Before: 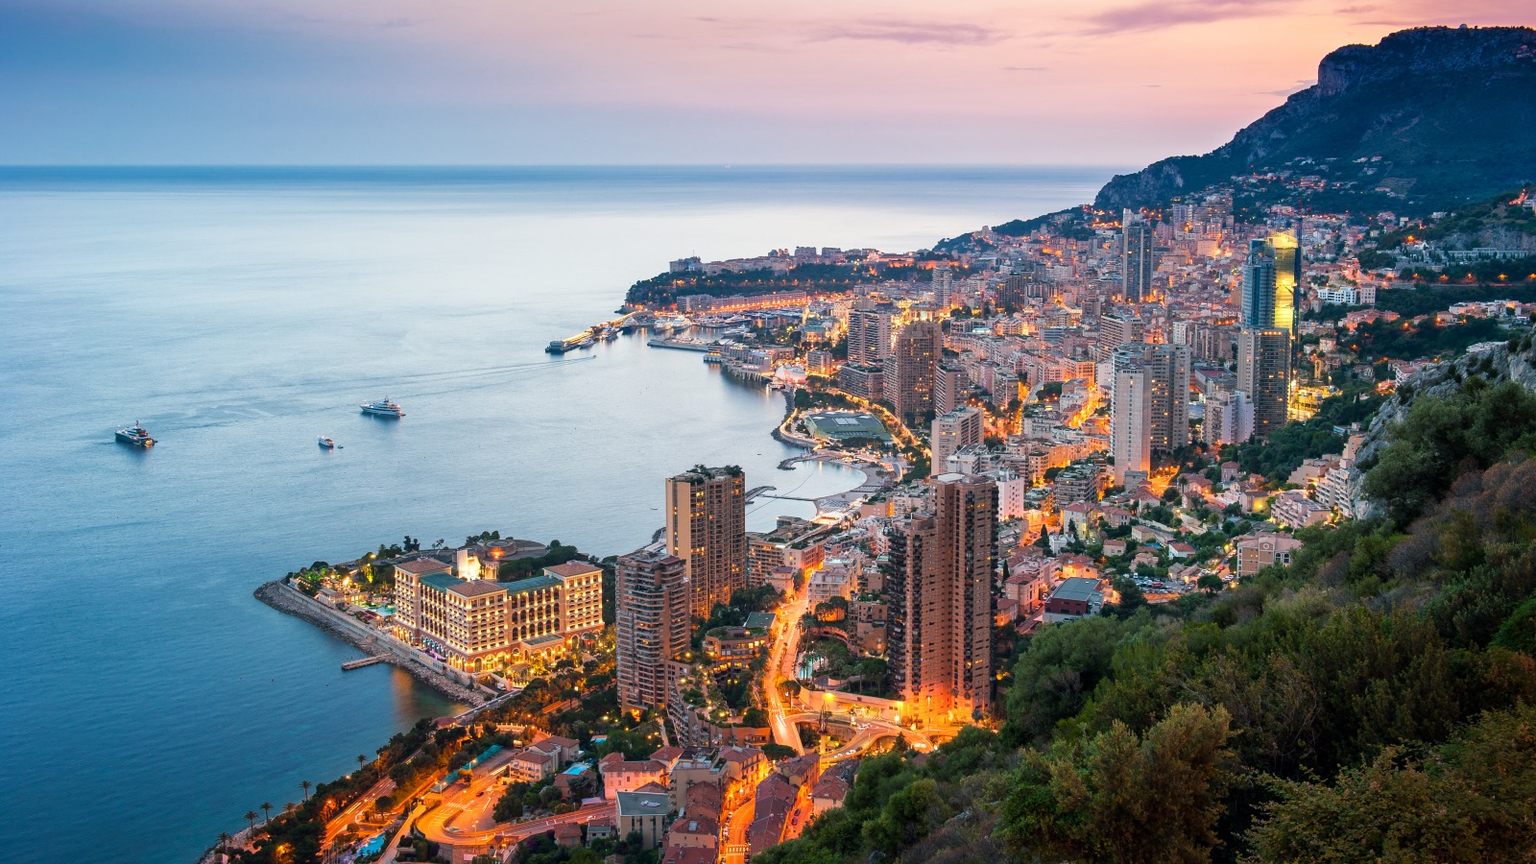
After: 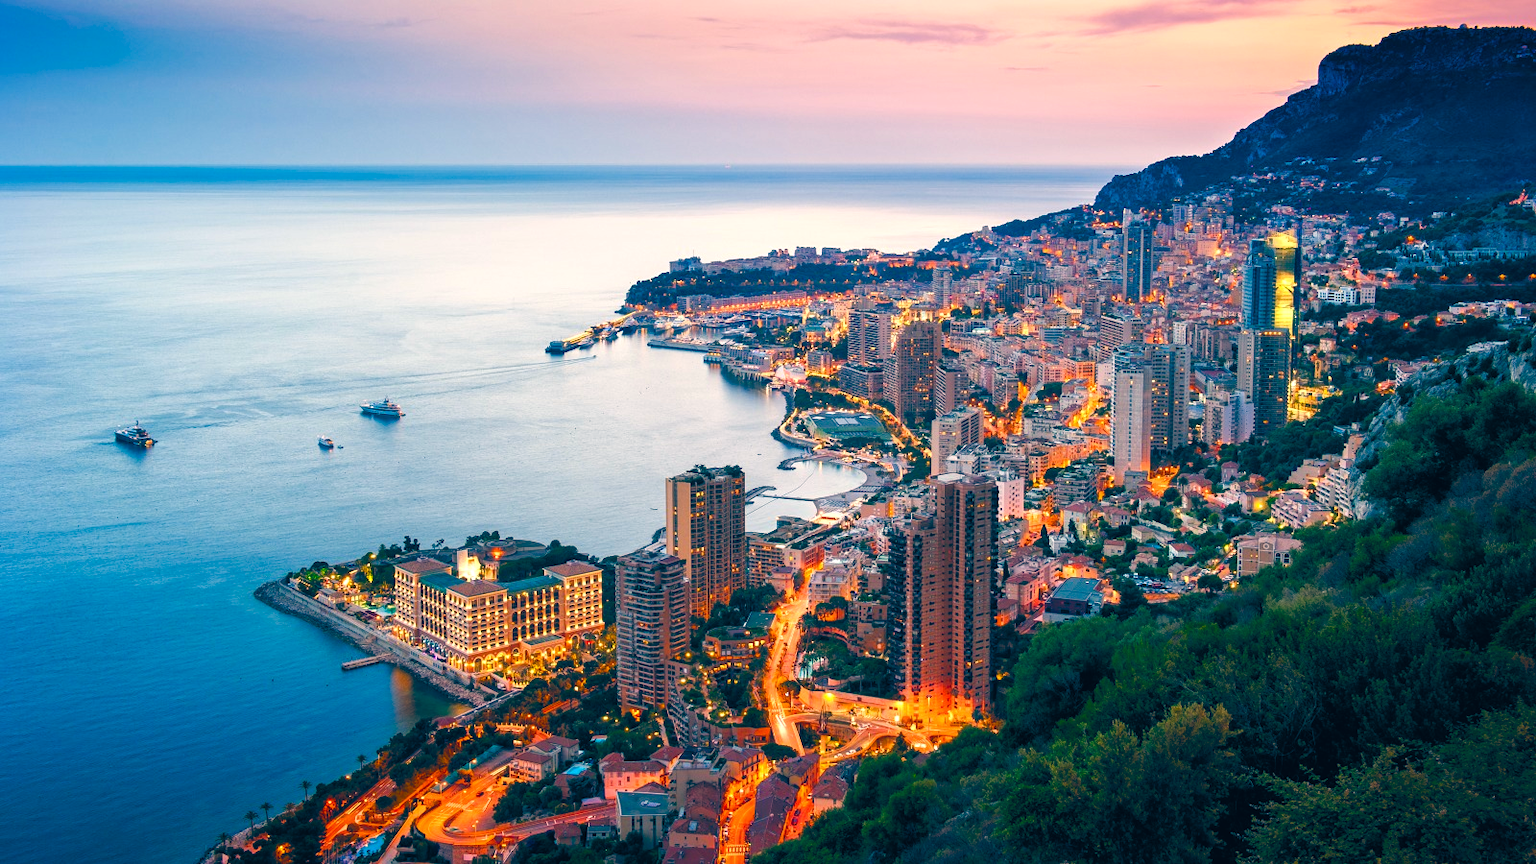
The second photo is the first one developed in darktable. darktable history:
color balance rgb: shadows lift › chroma 1%, shadows lift › hue 240.84°, highlights gain › chroma 2%, highlights gain › hue 73.2°, global offset › luminance -0.5%, perceptual saturation grading › global saturation 20%, perceptual saturation grading › highlights -25%, perceptual saturation grading › shadows 50%, global vibrance 15%
color balance: lift [1.016, 0.983, 1, 1.017], gamma [0.958, 1, 1, 1], gain [0.981, 1.007, 0.993, 1.002], input saturation 118.26%, contrast 13.43%, contrast fulcrum 21.62%, output saturation 82.76%
color correction: highlights a* 5.38, highlights b* 5.3, shadows a* -4.26, shadows b* -5.11
